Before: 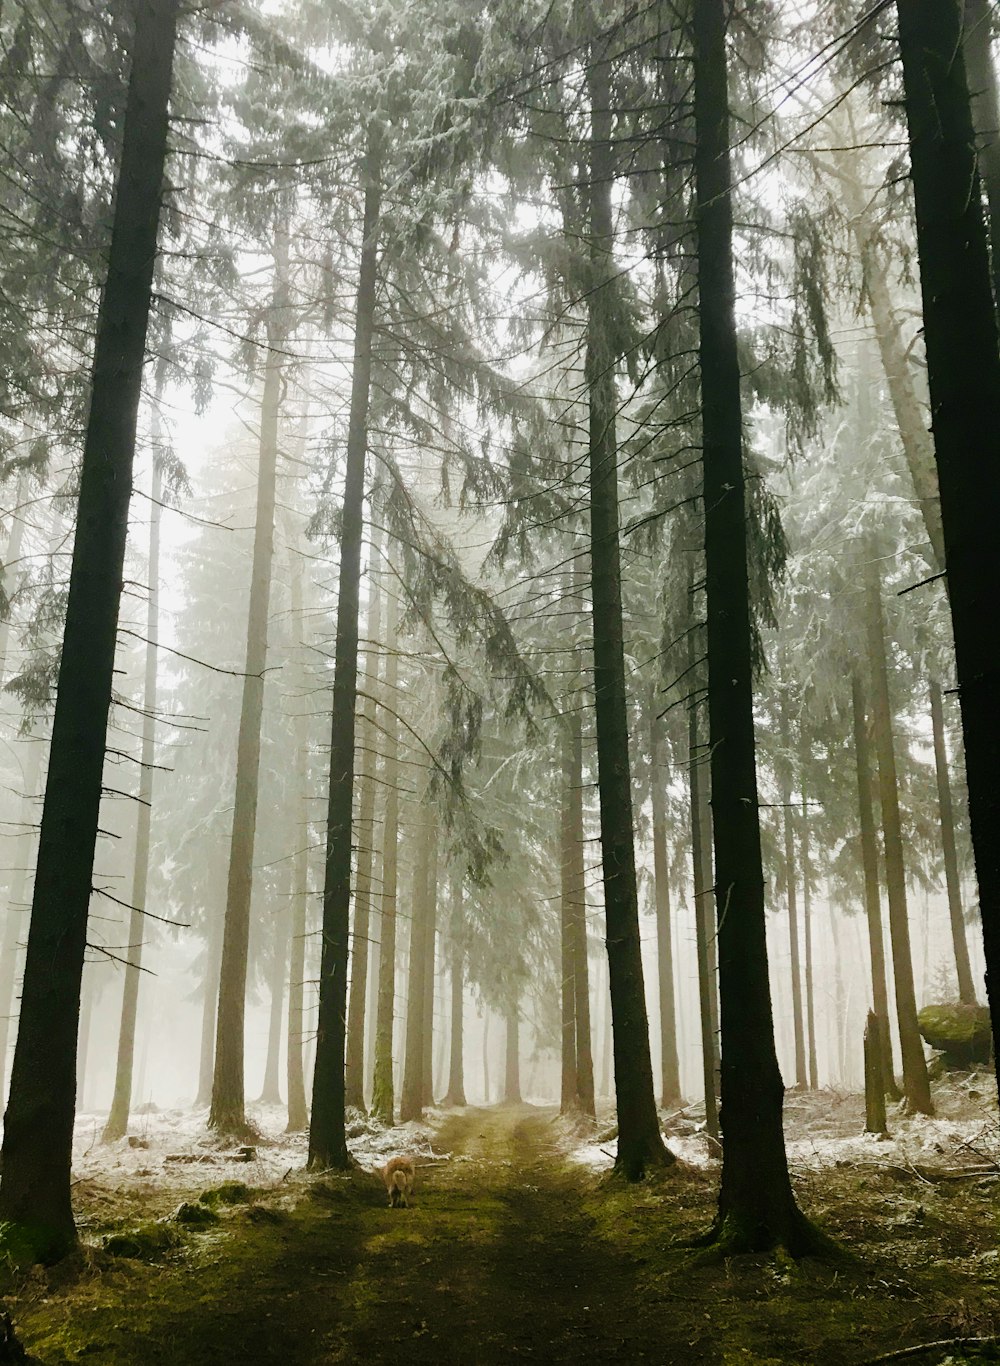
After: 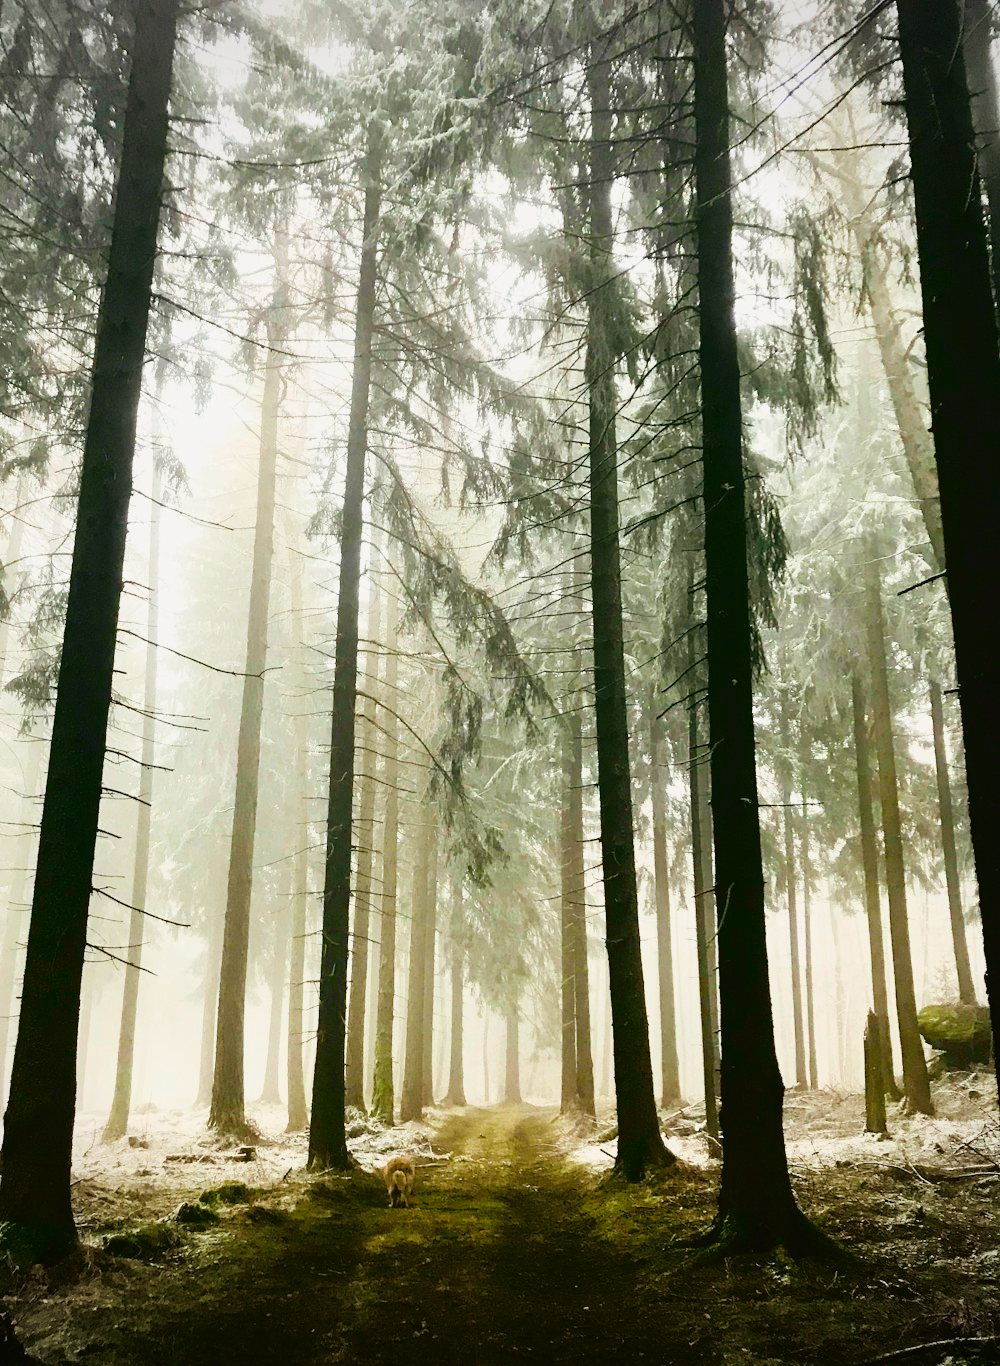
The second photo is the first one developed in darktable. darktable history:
vignetting: fall-off radius 45%, brightness -0.33
tone curve: curves: ch0 [(0, 0.023) (0.113, 0.084) (0.285, 0.301) (0.673, 0.796) (0.845, 0.932) (0.994, 0.971)]; ch1 [(0, 0) (0.456, 0.437) (0.498, 0.5) (0.57, 0.559) (0.631, 0.639) (1, 1)]; ch2 [(0, 0) (0.417, 0.44) (0.46, 0.453) (0.502, 0.507) (0.55, 0.57) (0.67, 0.712) (1, 1)], color space Lab, independent channels, preserve colors none
